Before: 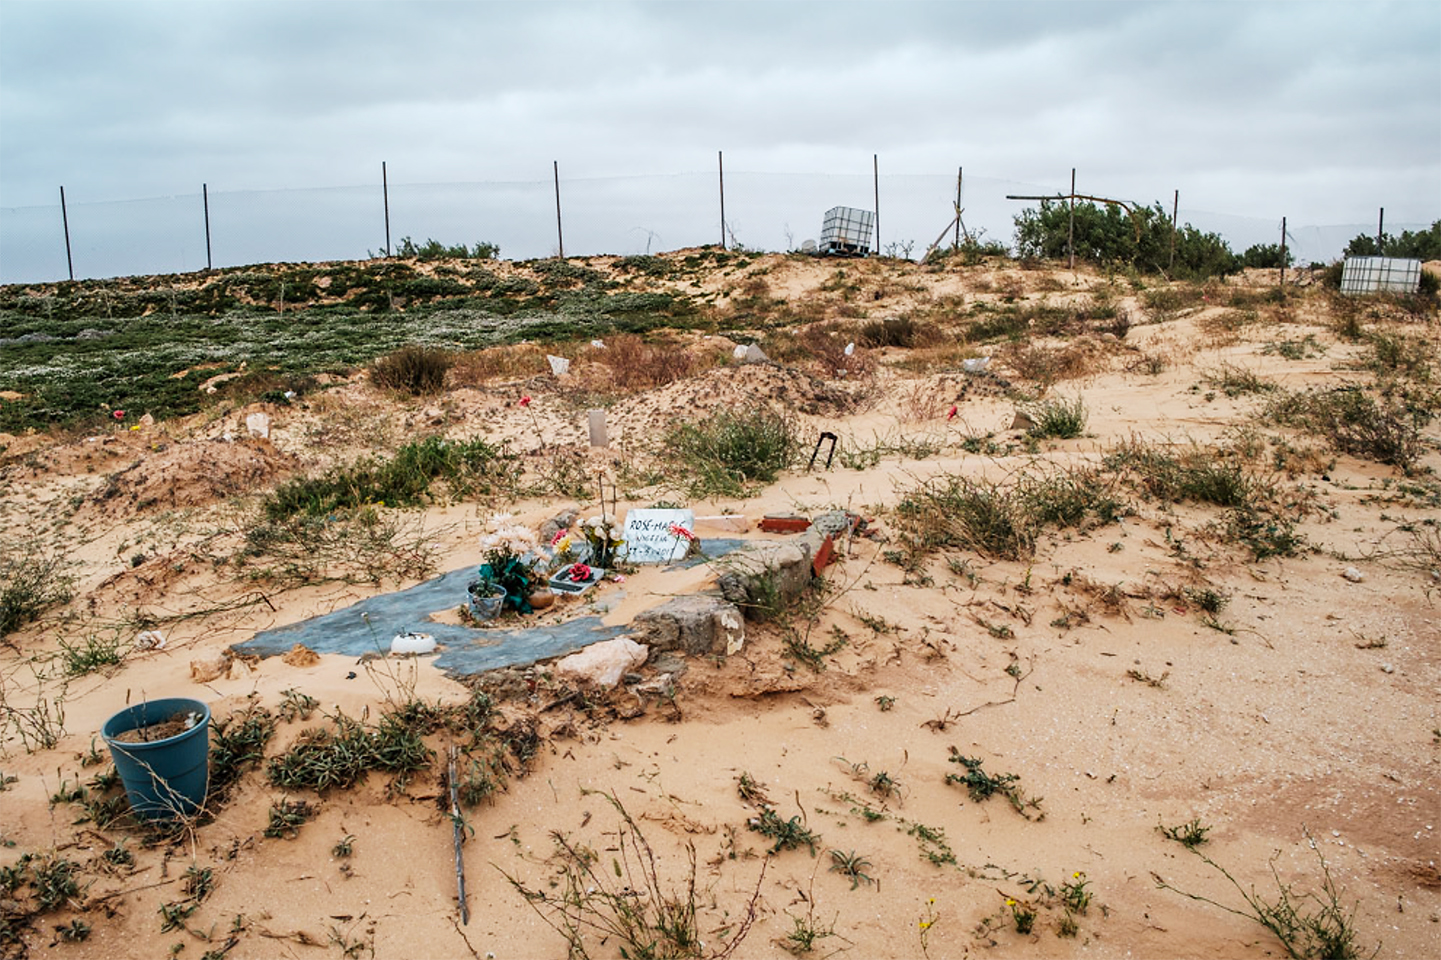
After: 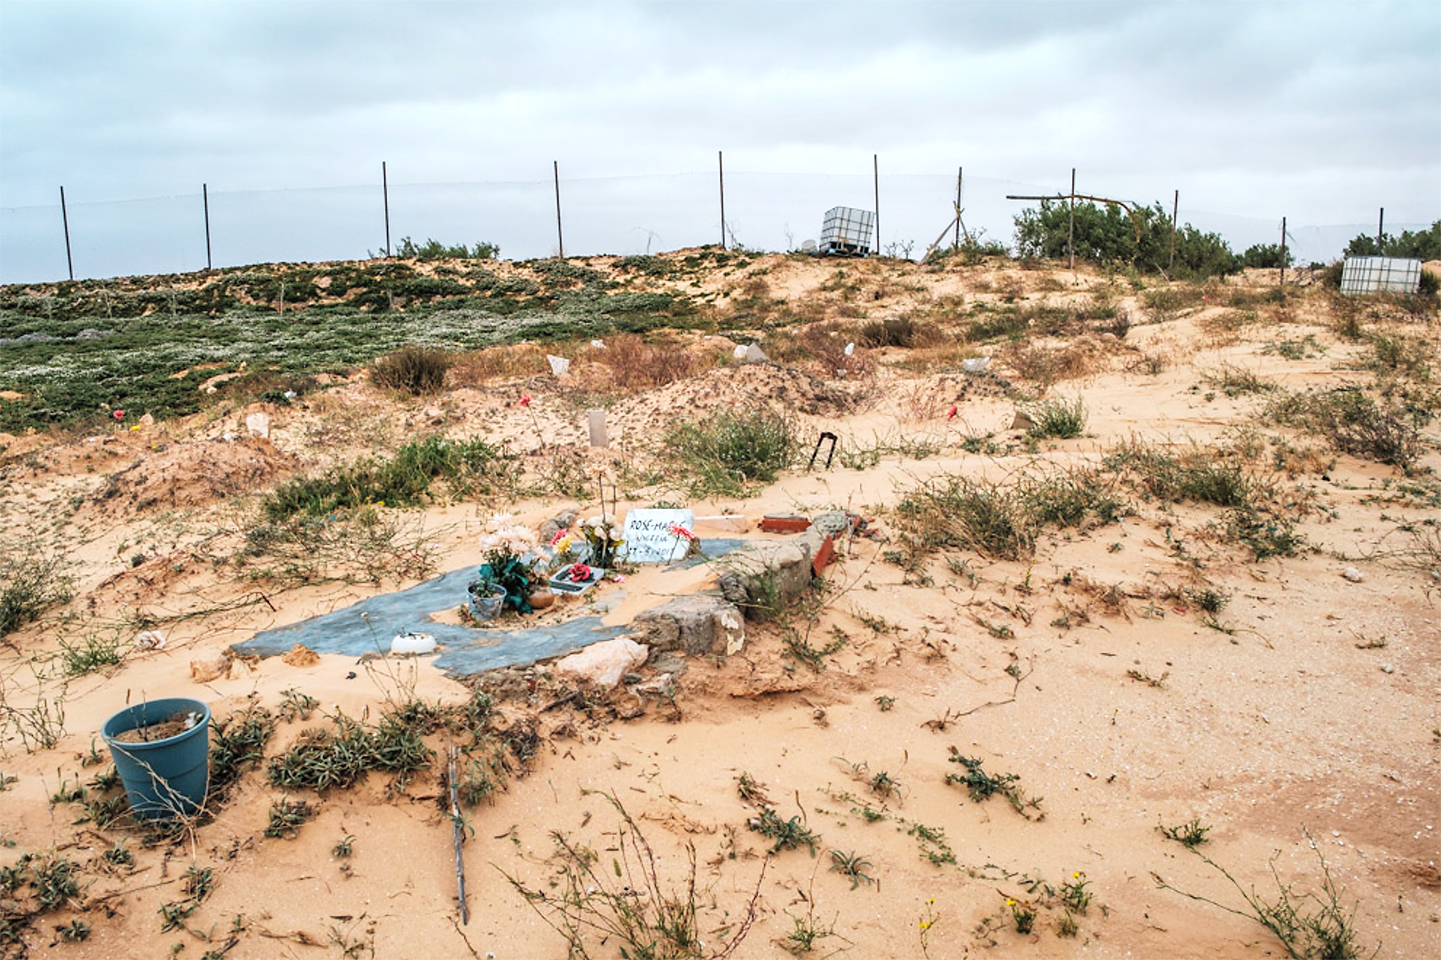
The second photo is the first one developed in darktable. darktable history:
contrast brightness saturation: brightness 0.144
shadows and highlights: shadows 36.4, highlights -26.95, soften with gaussian
exposure: exposure 0.202 EV, compensate highlight preservation false
